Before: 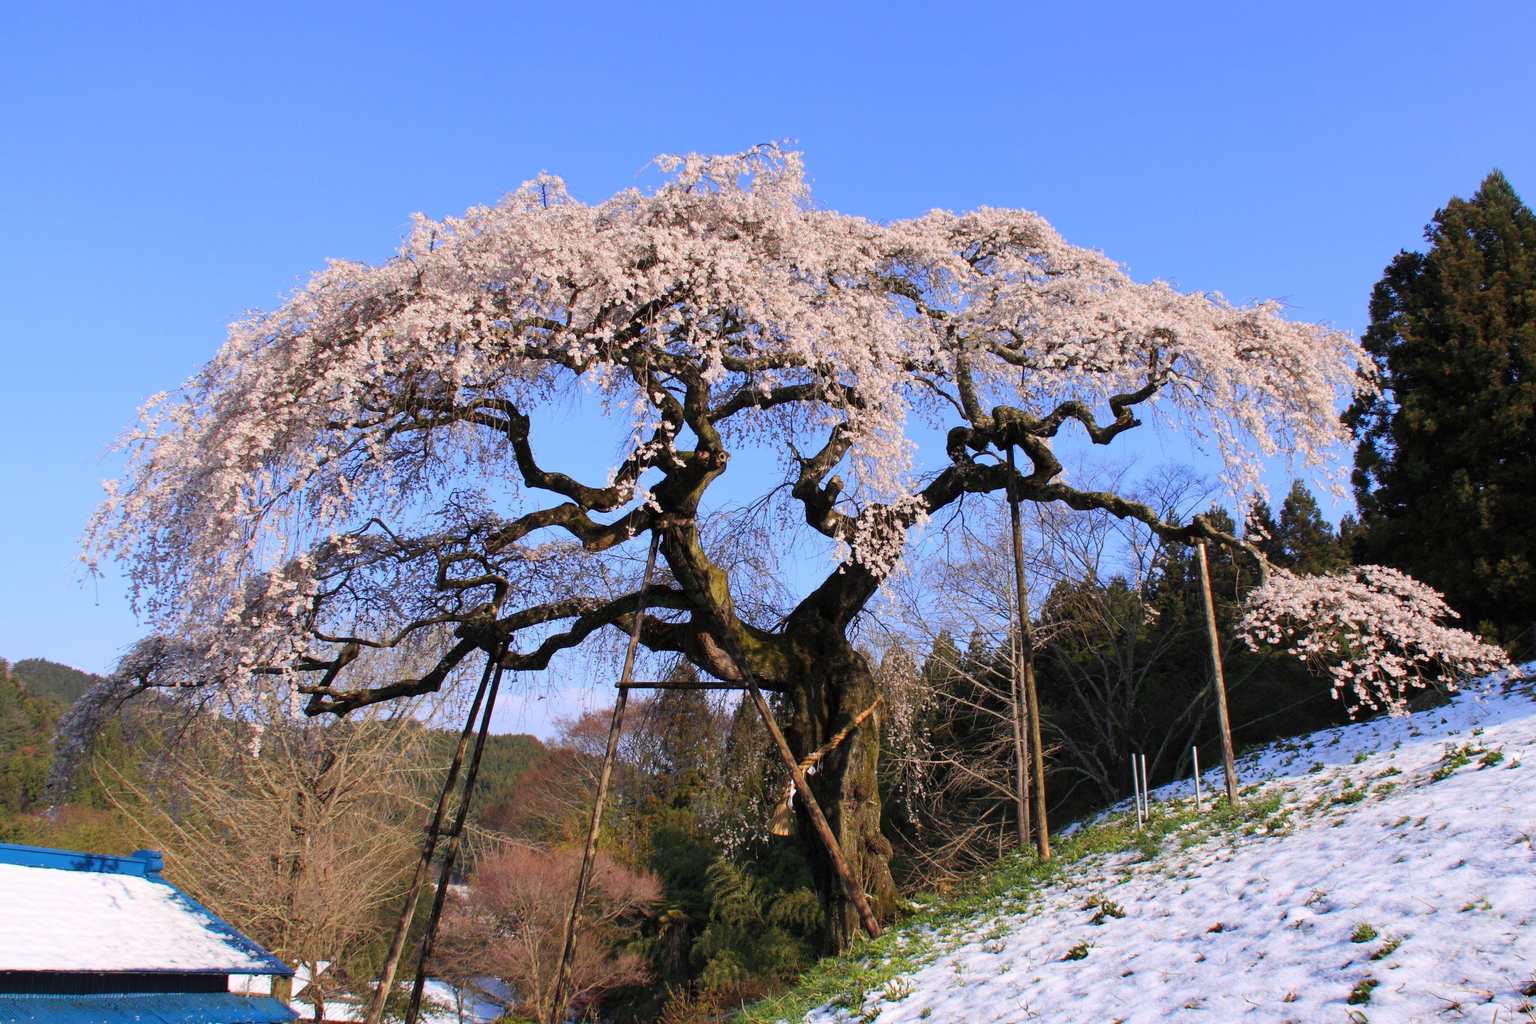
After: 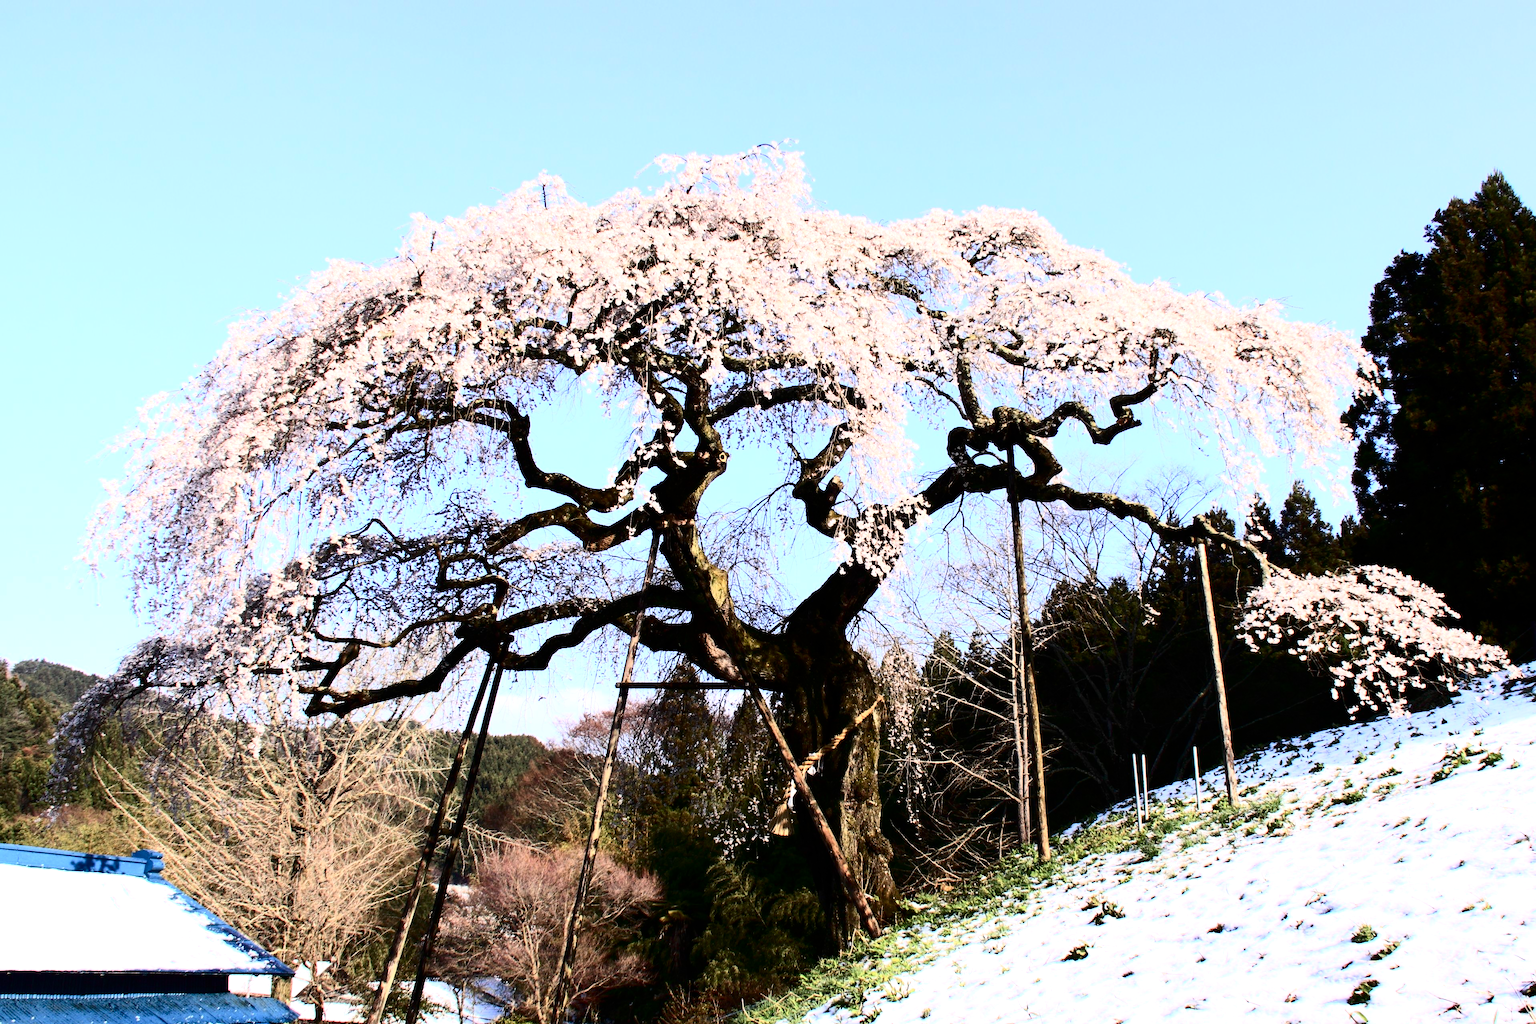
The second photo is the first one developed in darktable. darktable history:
tone equalizer: -8 EV -0.726 EV, -7 EV -0.666 EV, -6 EV -0.605 EV, -5 EV -0.361 EV, -3 EV 0.375 EV, -2 EV 0.6 EV, -1 EV 0.697 EV, +0 EV 0.746 EV, mask exposure compensation -0.496 EV
contrast brightness saturation: contrast 0.507, saturation -0.094
exposure: black level correction 0.001, compensate highlight preservation false
